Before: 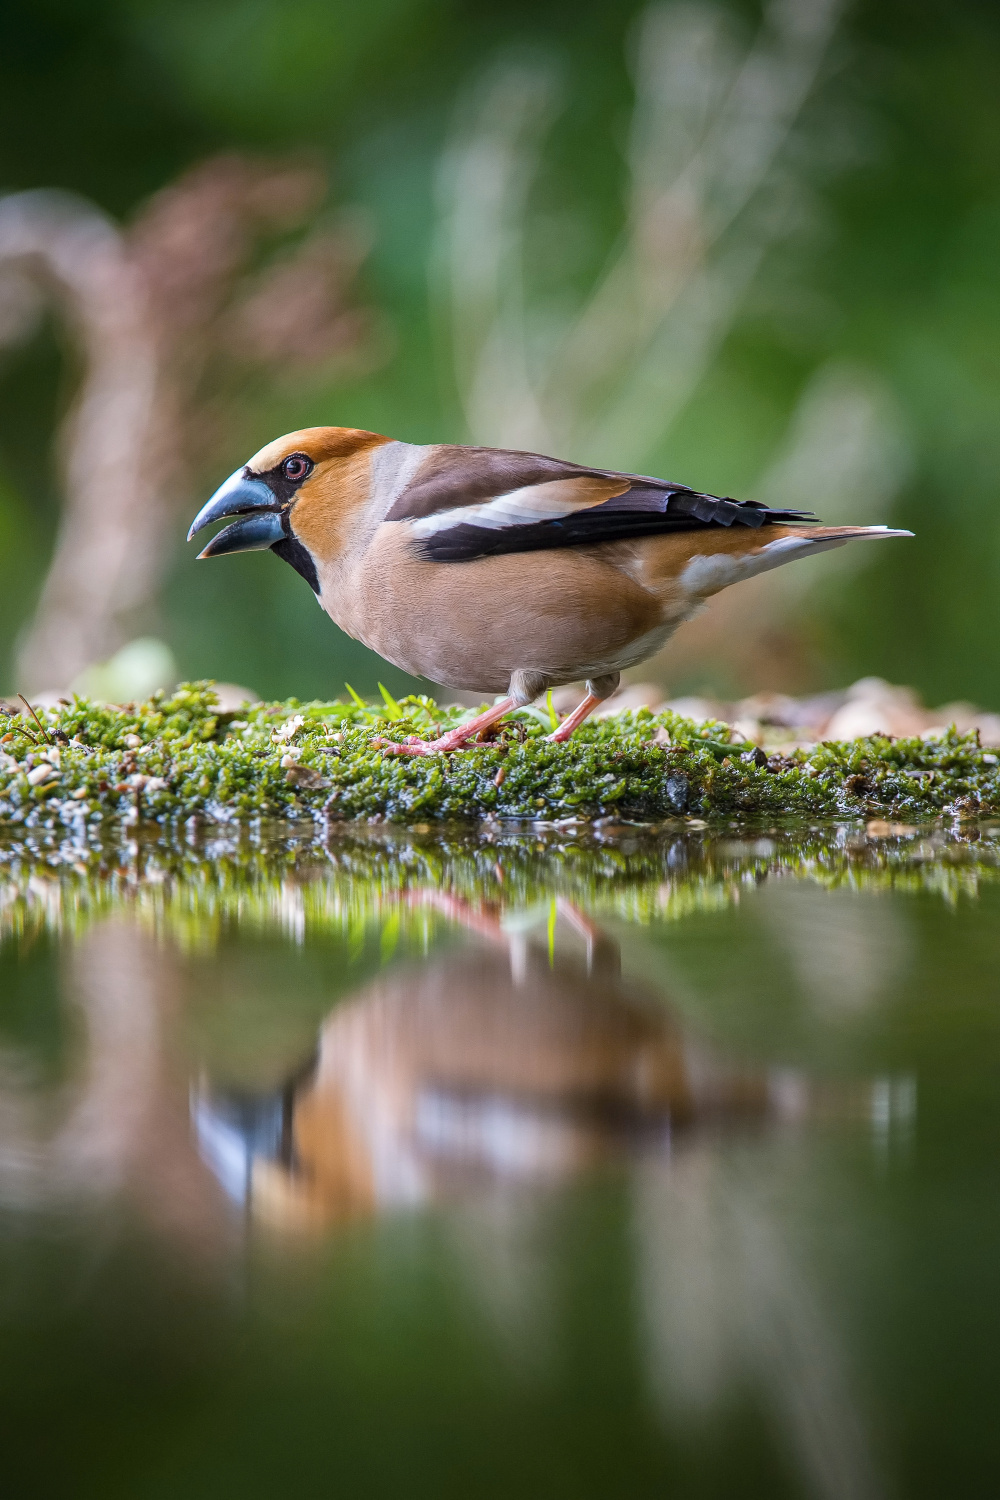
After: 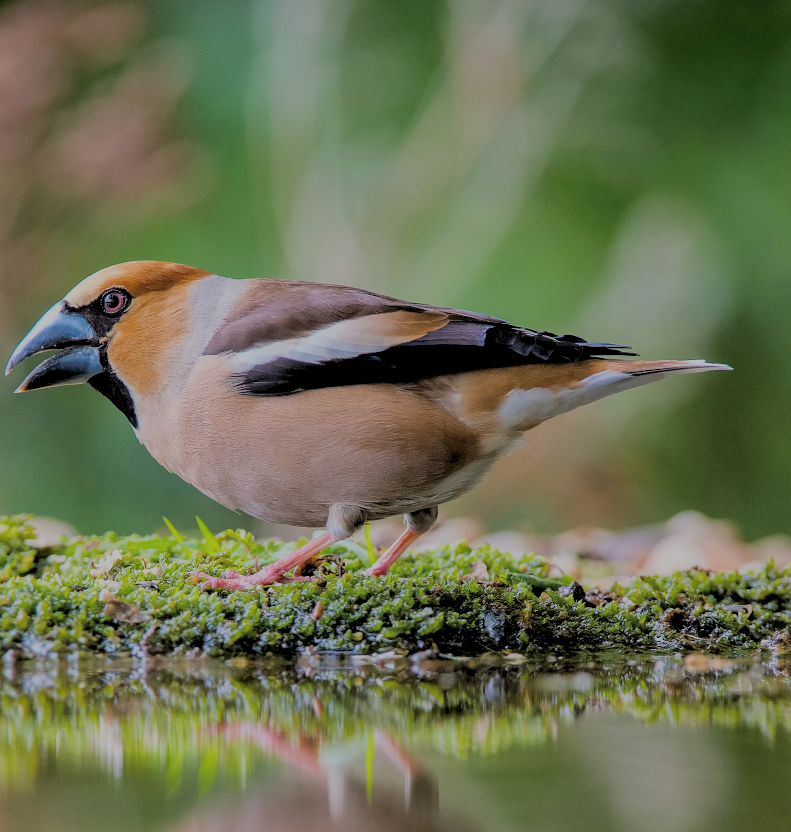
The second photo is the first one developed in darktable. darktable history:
levels: levels [0.062, 0.494, 0.925]
crop: left 18.3%, top 11.118%, right 2.565%, bottom 33.366%
filmic rgb: black relative exposure -4.48 EV, white relative exposure 6.61 EV, hardness 1.83, contrast 0.508, color science v6 (2022)
tone equalizer: mask exposure compensation -0.513 EV
